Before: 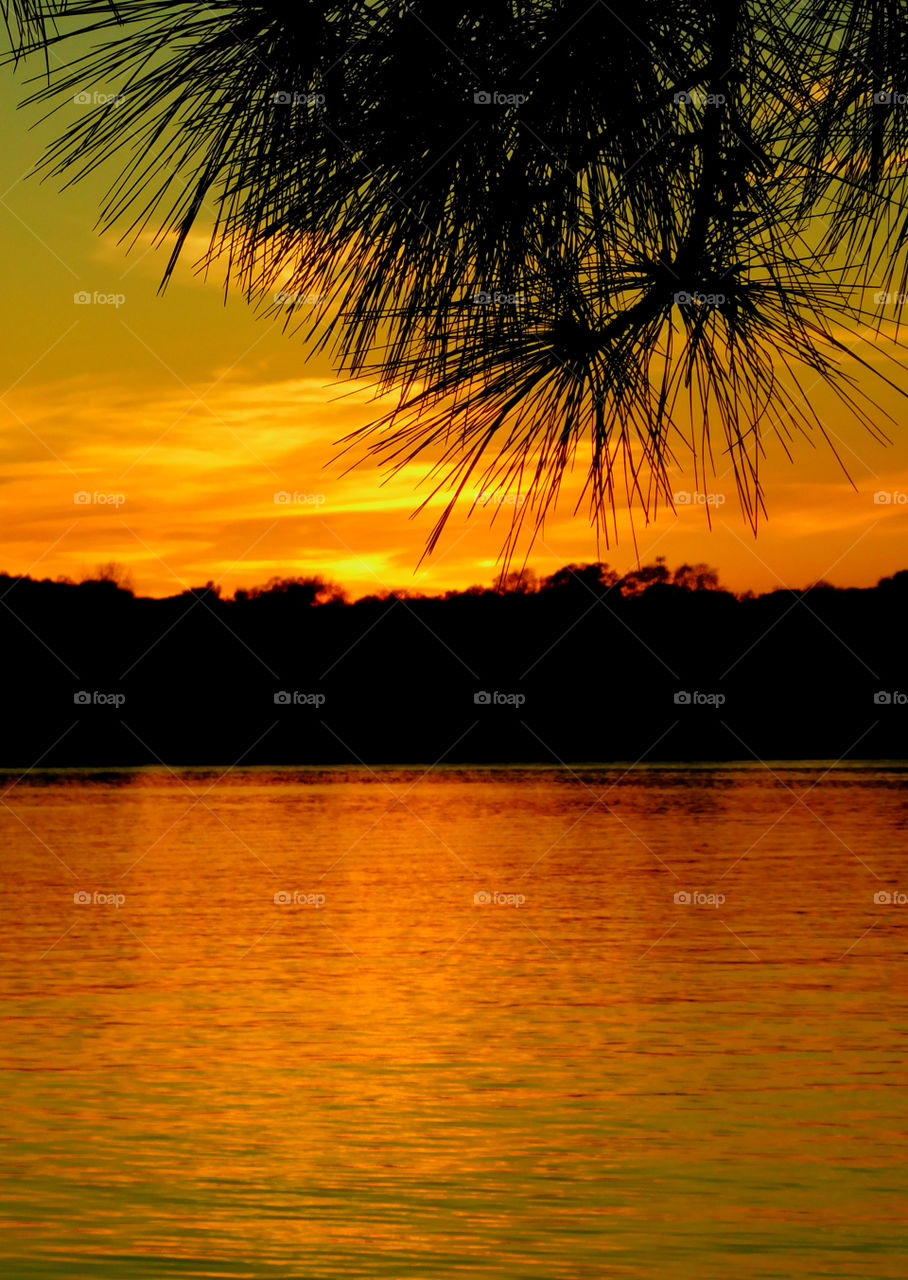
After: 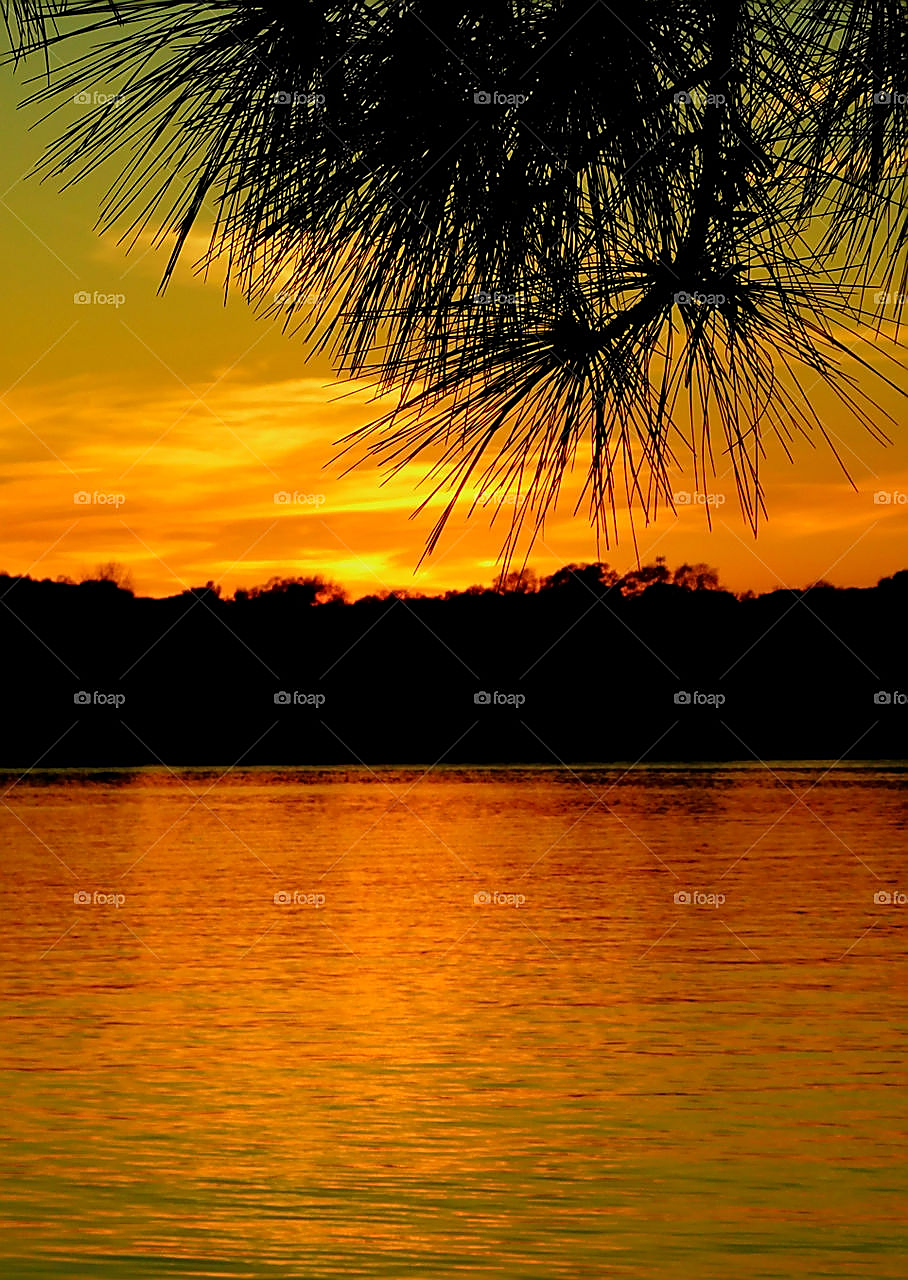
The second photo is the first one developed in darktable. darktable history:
sharpen: radius 1.383, amount 1.234, threshold 0.61
